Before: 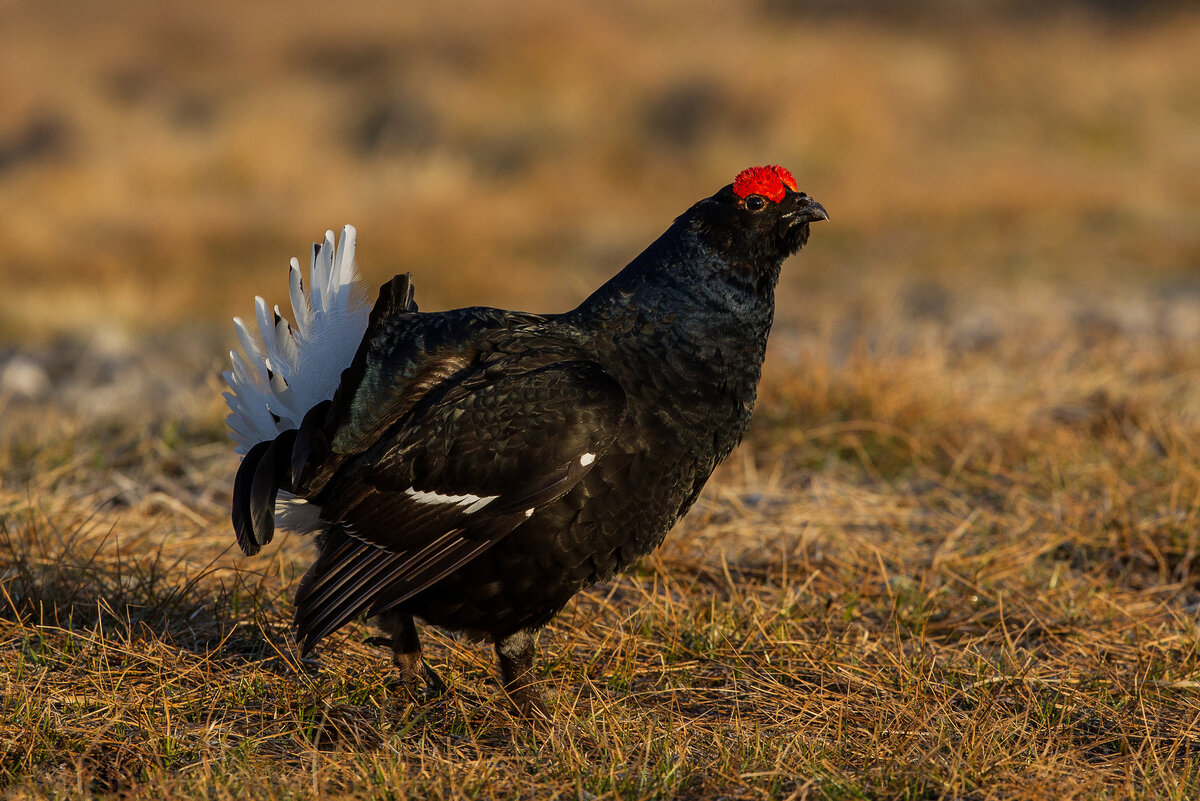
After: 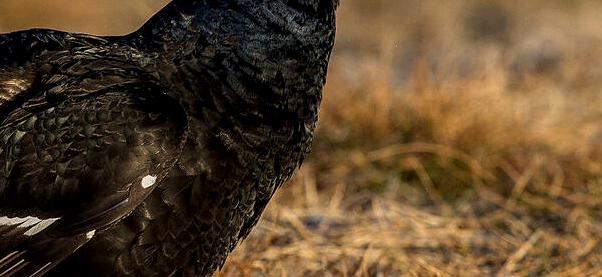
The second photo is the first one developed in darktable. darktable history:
crop: left 36.607%, top 34.735%, right 13.146%, bottom 30.611%
local contrast: highlights 20%, detail 150%
sharpen: radius 0.969, amount 0.604
tone equalizer: on, module defaults
